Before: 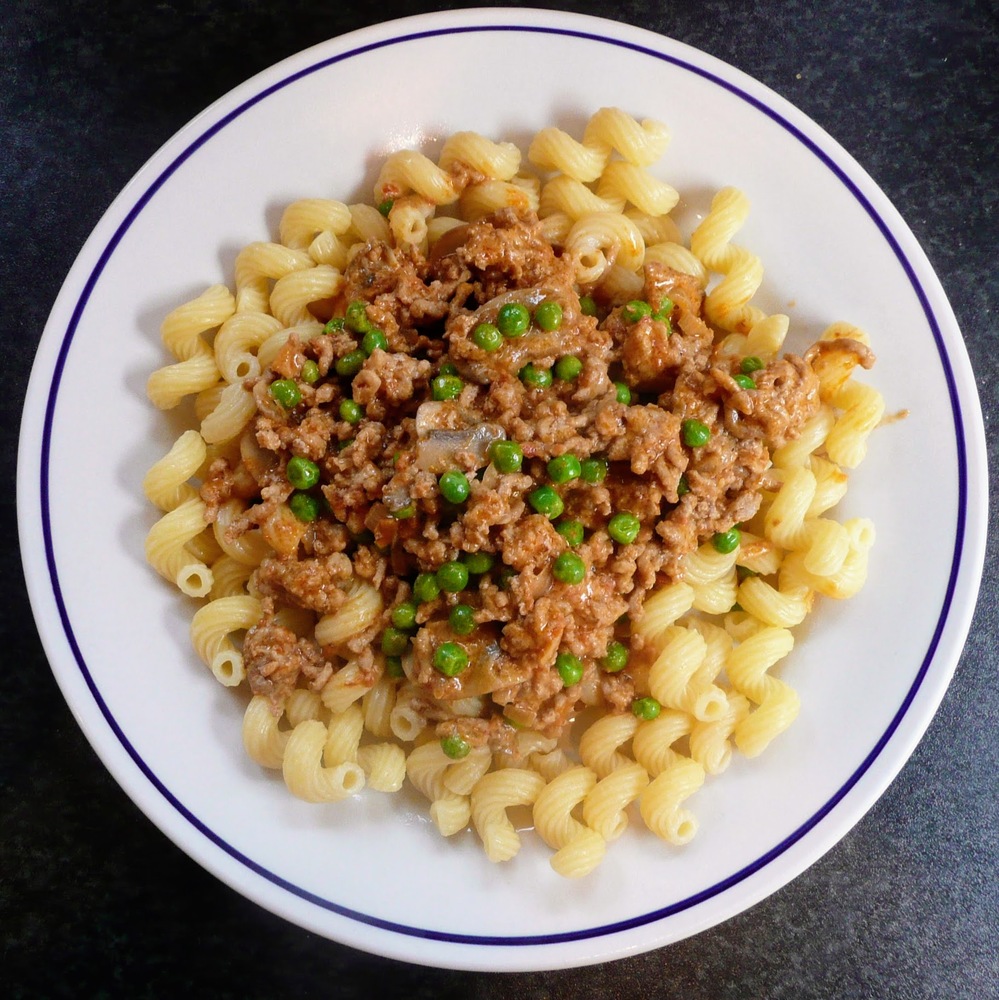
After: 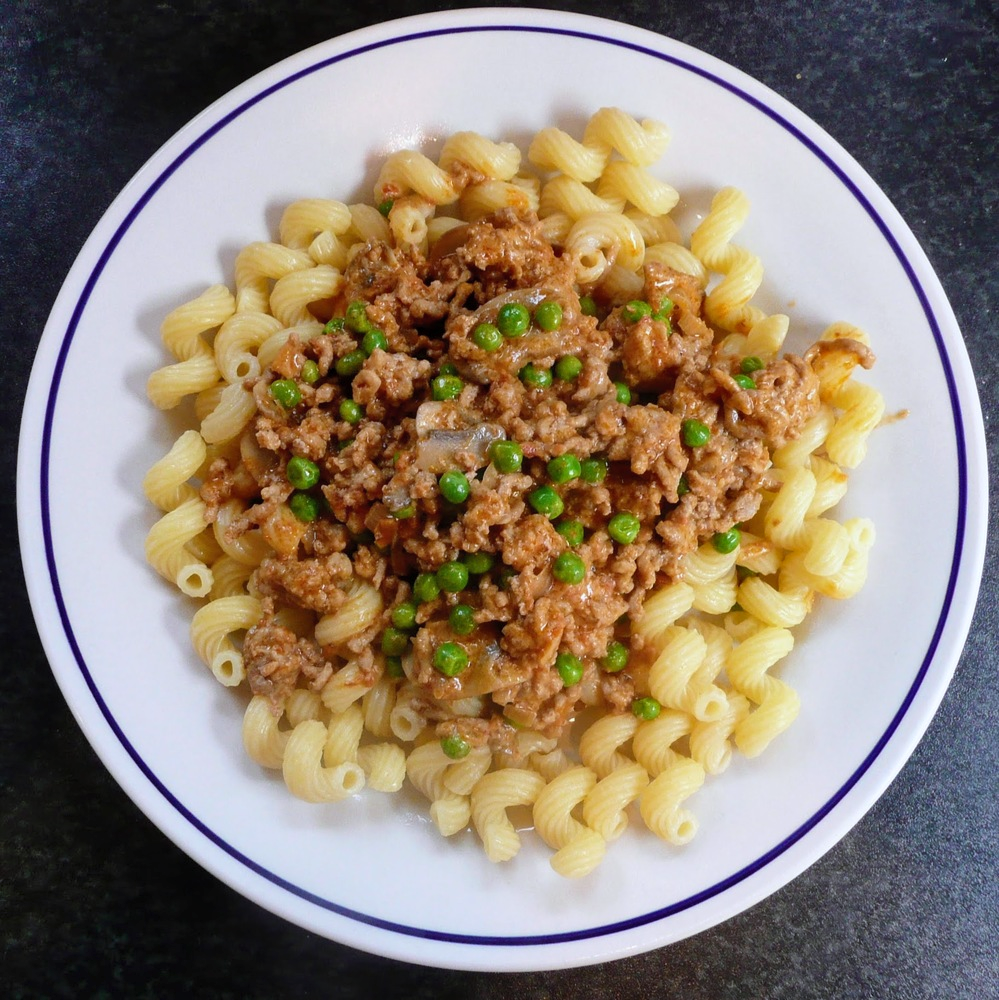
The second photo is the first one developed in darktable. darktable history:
white balance: red 0.976, blue 1.04
shadows and highlights: shadows 52.34, highlights -28.23, soften with gaussian
fill light: on, module defaults
